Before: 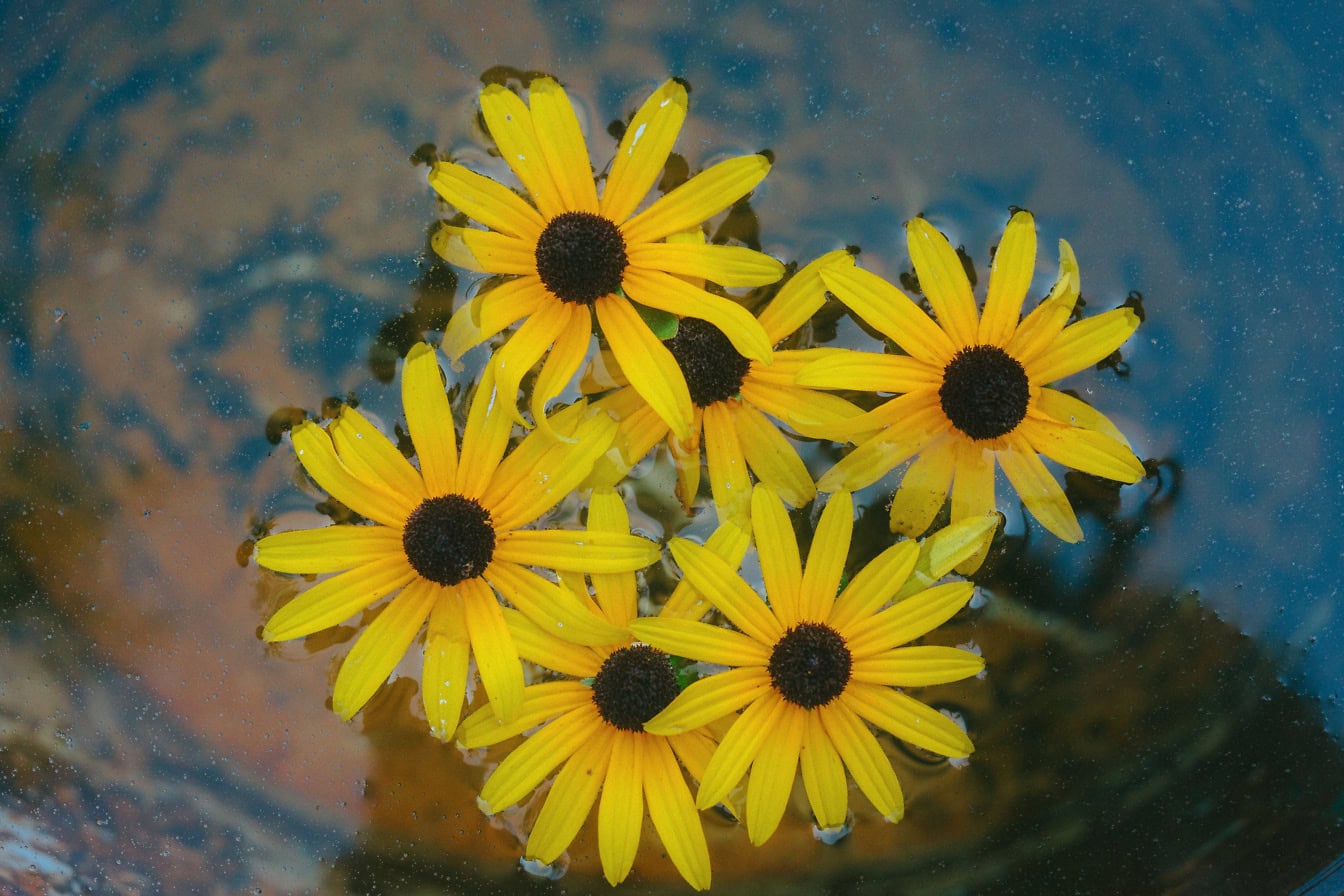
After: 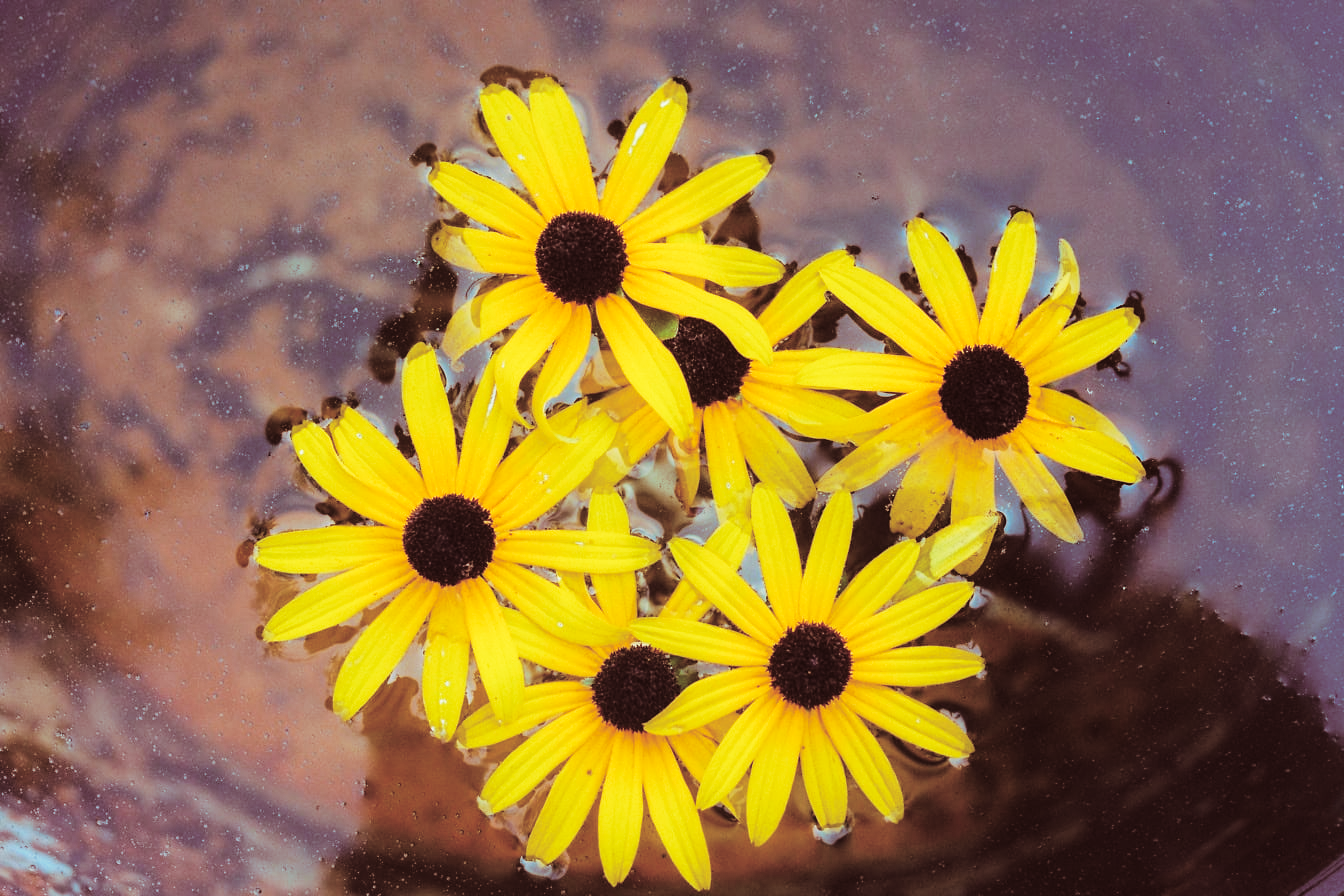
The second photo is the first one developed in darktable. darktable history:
split-toning: compress 20%
base curve: curves: ch0 [(0, 0) (0.028, 0.03) (0.121, 0.232) (0.46, 0.748) (0.859, 0.968) (1, 1)], preserve colors none
